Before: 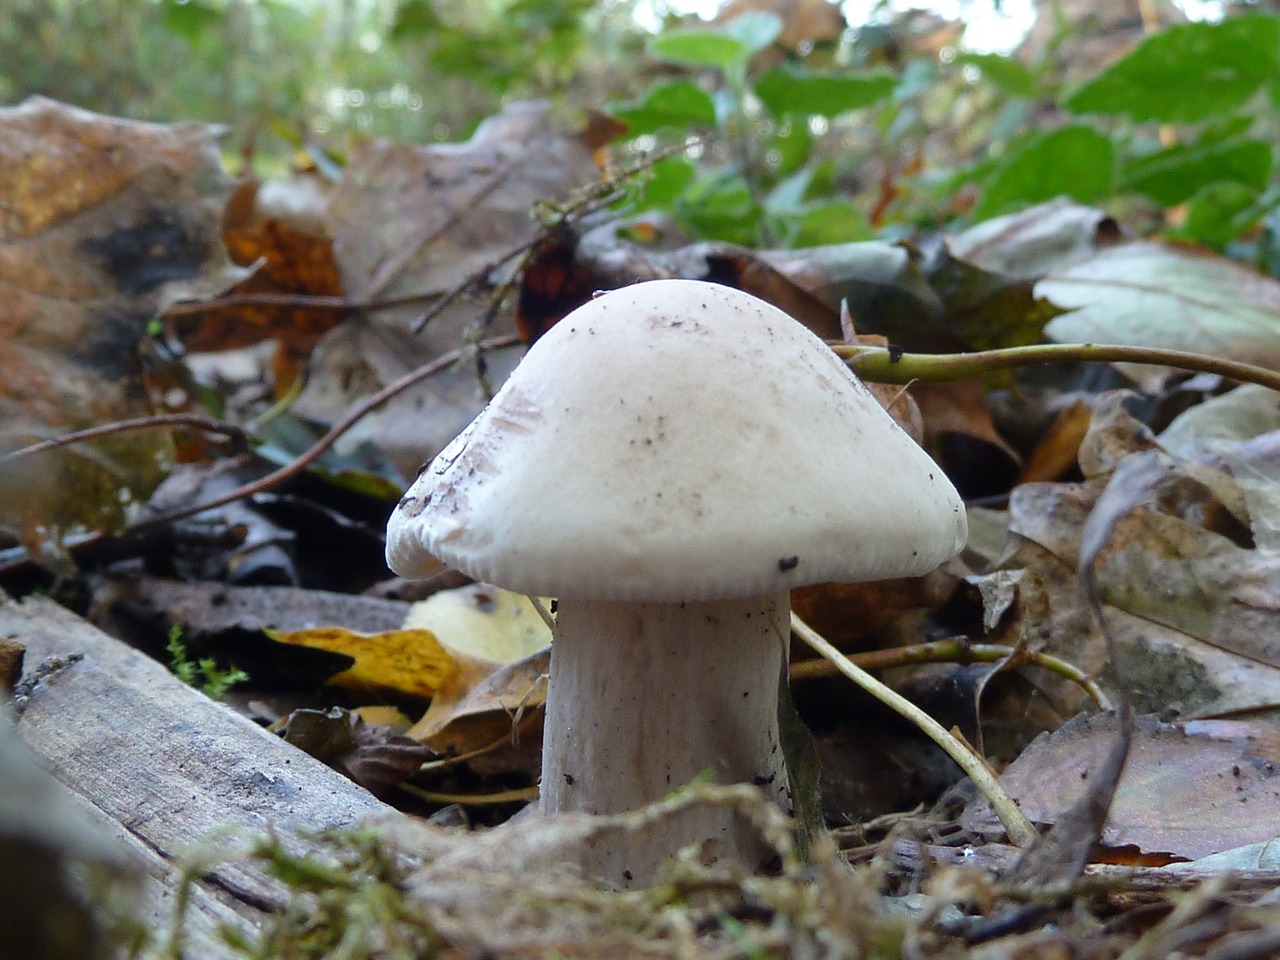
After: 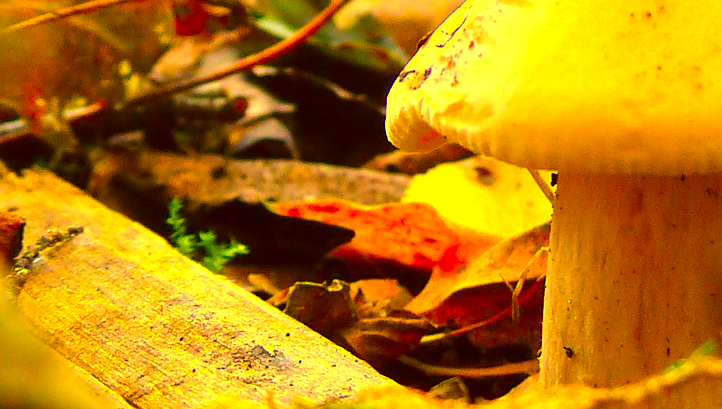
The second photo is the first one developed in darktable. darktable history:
crop: top 44.483%, right 43.593%, bottom 12.892%
white balance: red 1.138, green 0.996, blue 0.812
sharpen: amount 0.2
contrast brightness saturation: brightness -0.02, saturation 0.35
exposure: exposure 0.95 EV, compensate highlight preservation false
color correction: highlights a* 10.44, highlights b* 30.04, shadows a* 2.73, shadows b* 17.51, saturation 1.72
